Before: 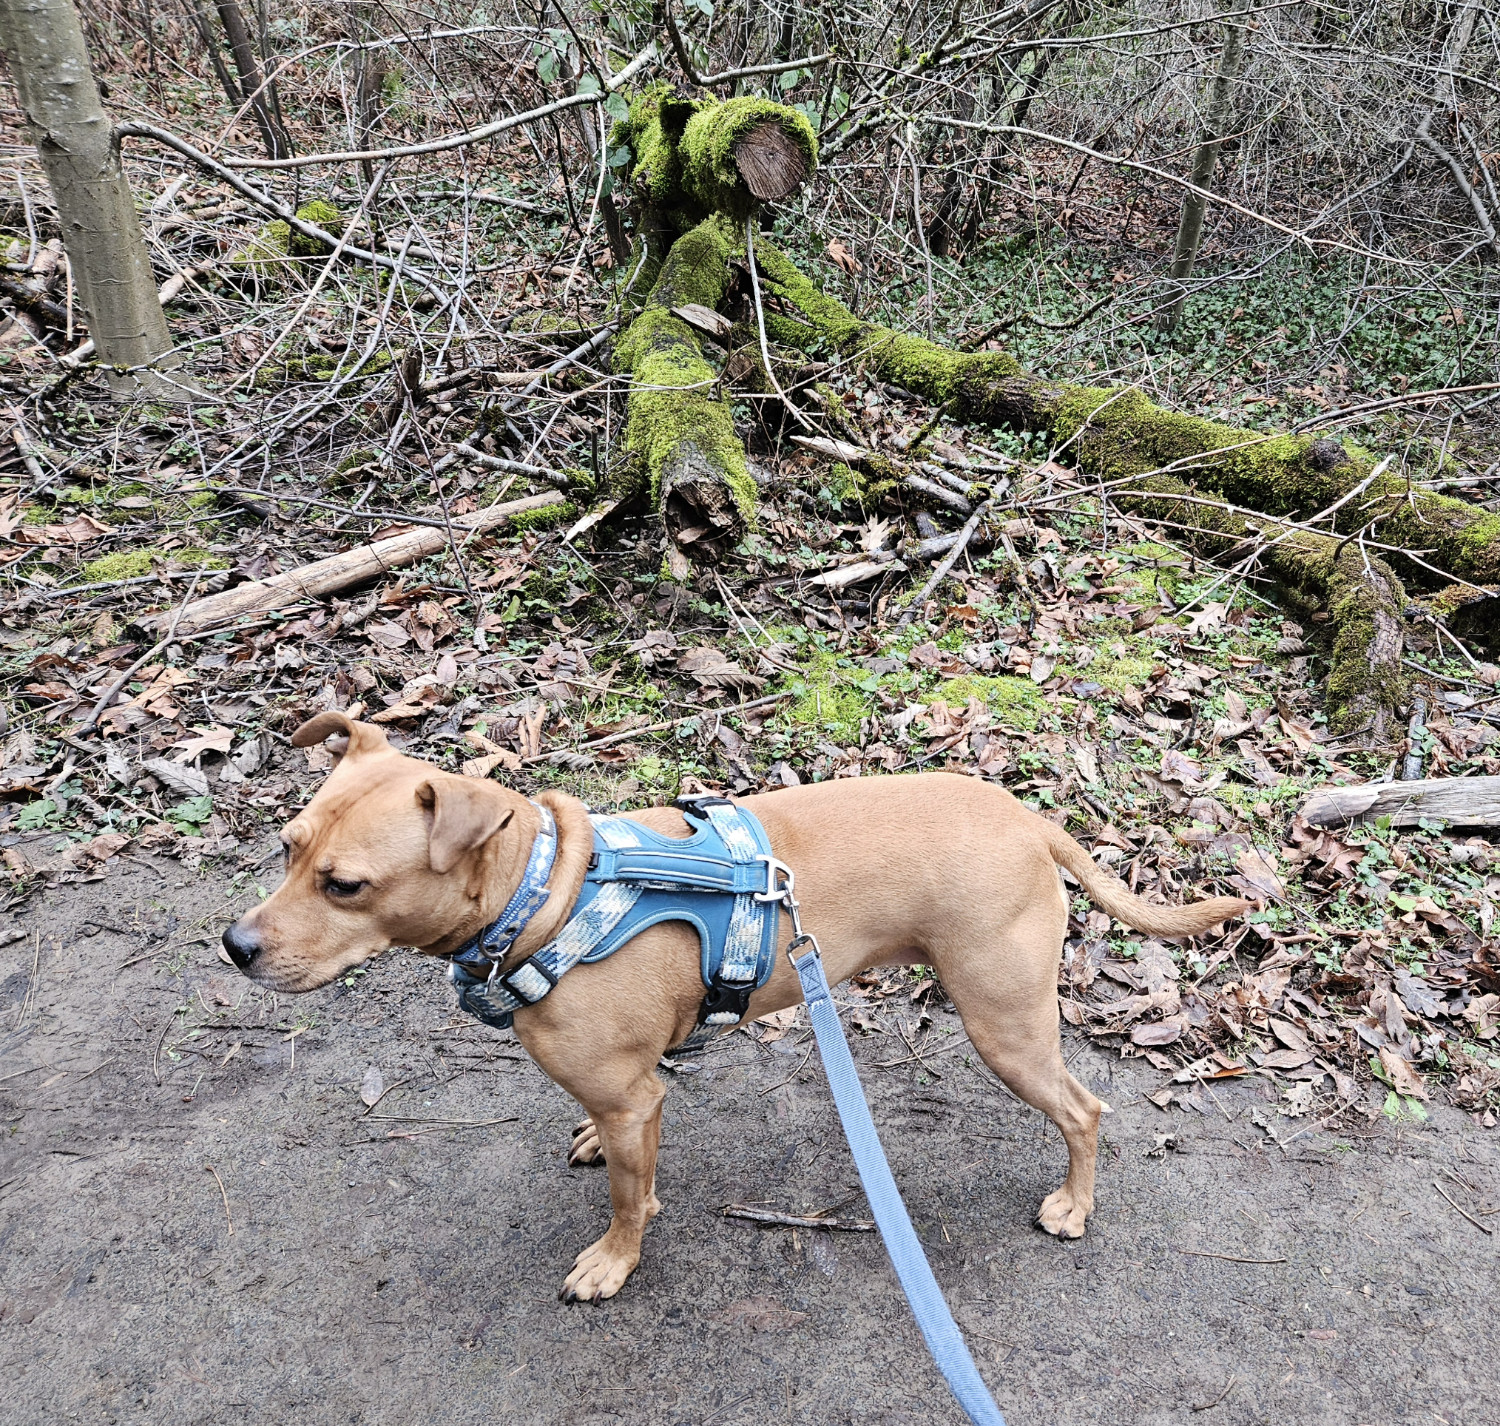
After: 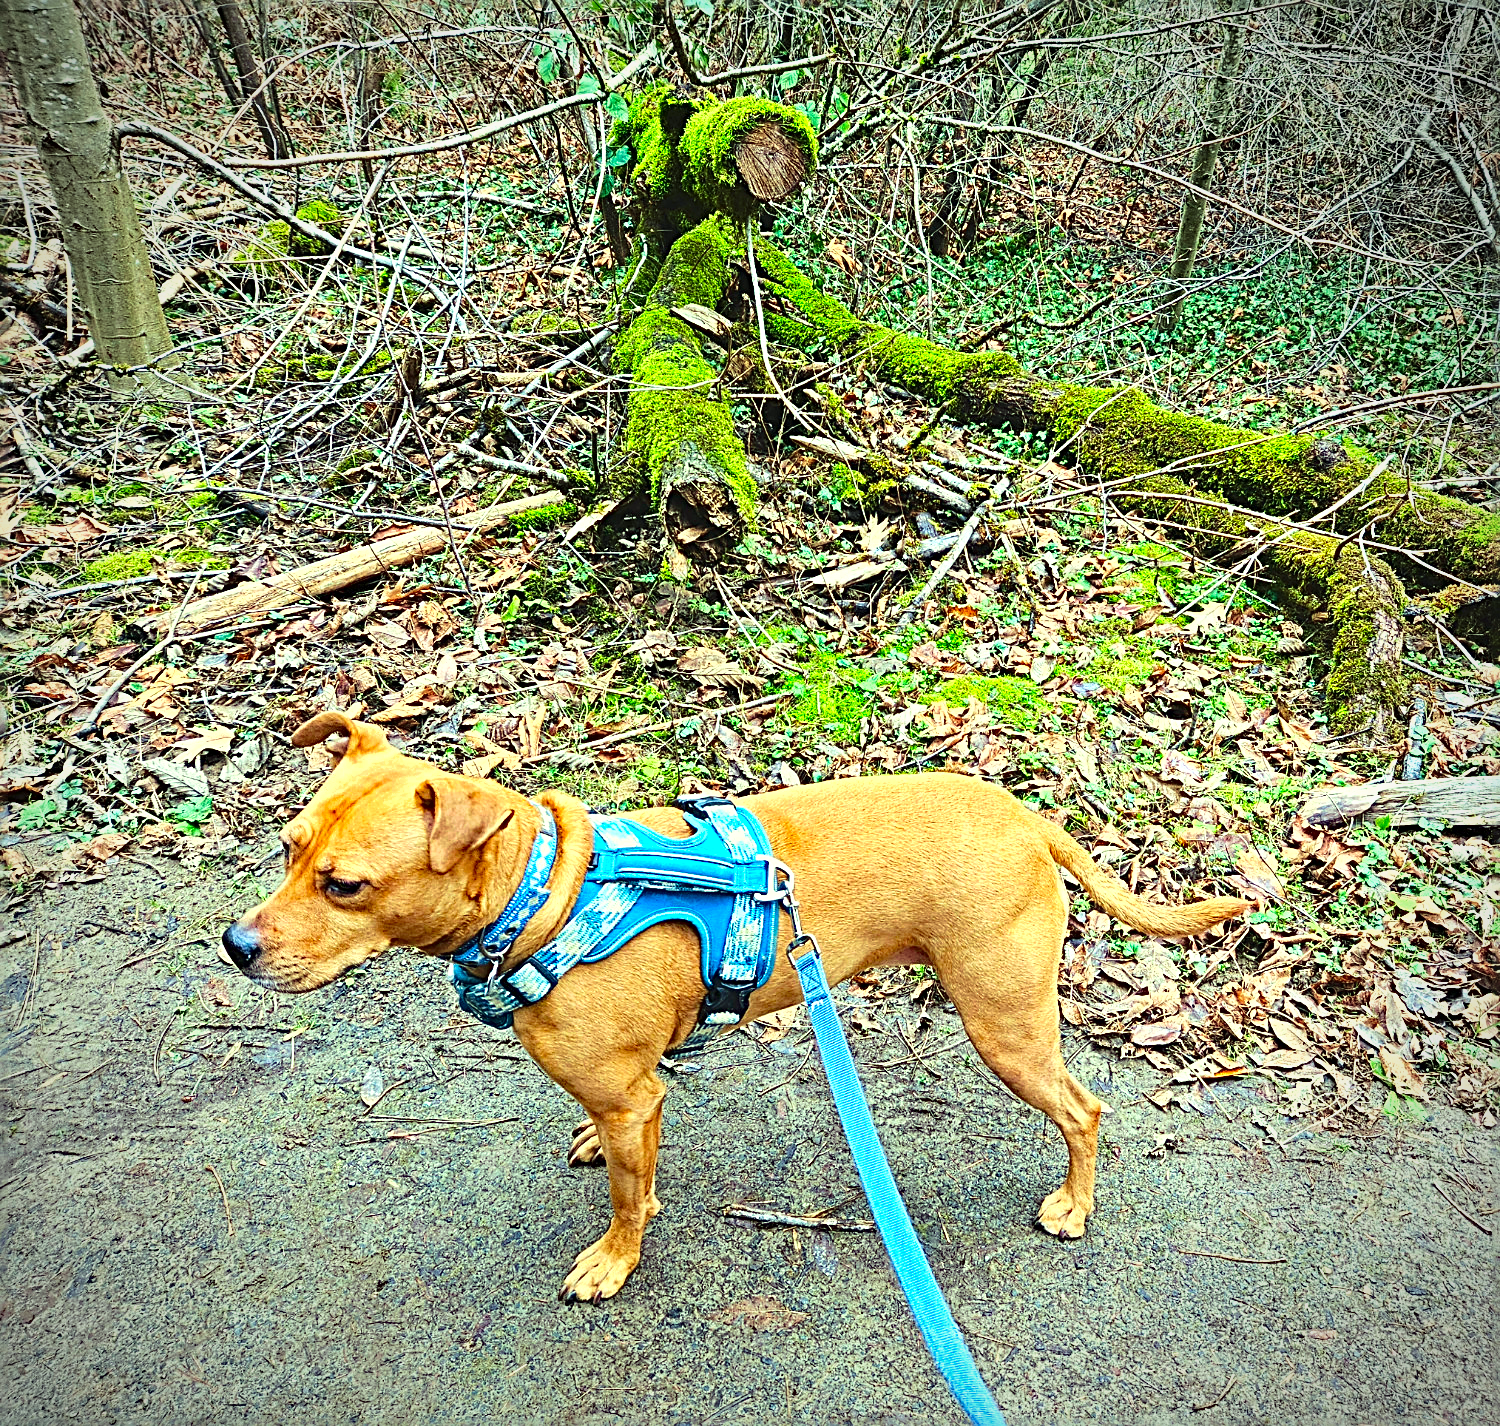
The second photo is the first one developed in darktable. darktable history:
haze removal: strength 0.412, adaptive false
sharpen: radius 3.007, amount 0.757
shadows and highlights: shadows -20.34, white point adjustment -2.06, highlights -34.73
vignetting: on, module defaults
velvia: strength 29.8%
color correction: highlights a* -11.07, highlights b* 9.94, saturation 1.72
exposure: black level correction -0.005, exposure 0.621 EV, compensate highlight preservation false
contrast brightness saturation: contrast 0.151, brightness 0.049
